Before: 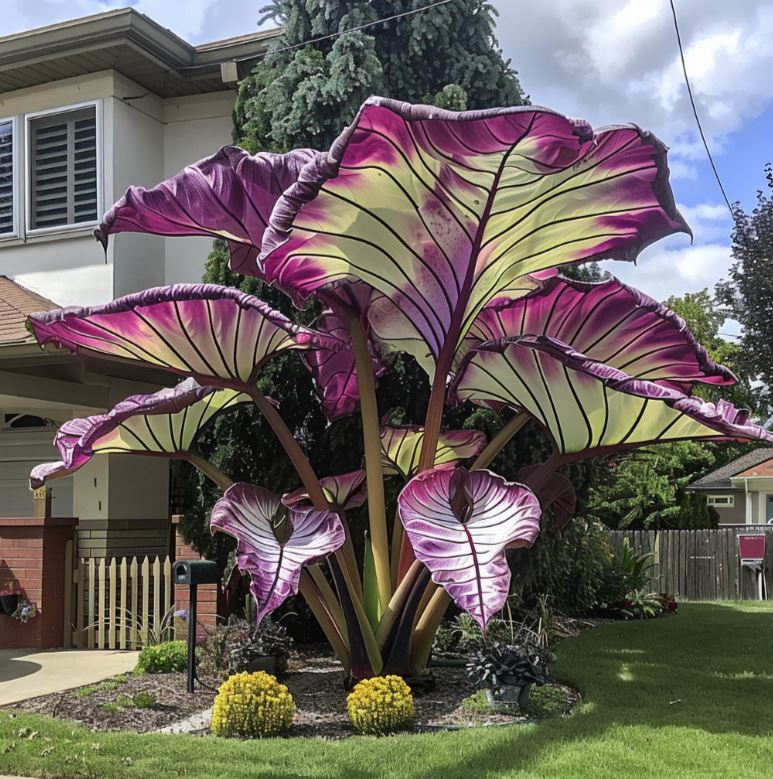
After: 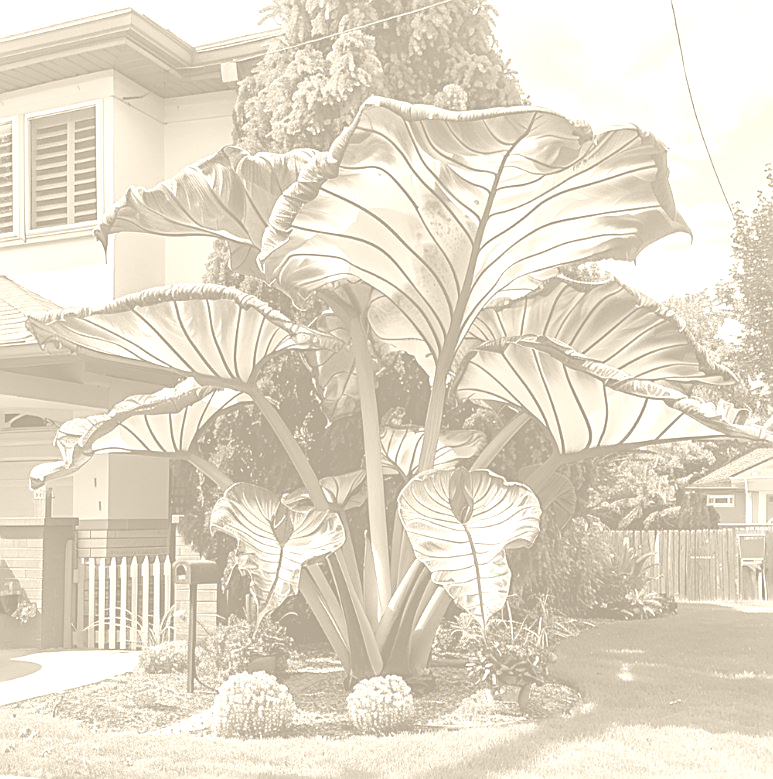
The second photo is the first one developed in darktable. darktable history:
sharpen: on, module defaults
colorize: hue 36°, saturation 71%, lightness 80.79%
